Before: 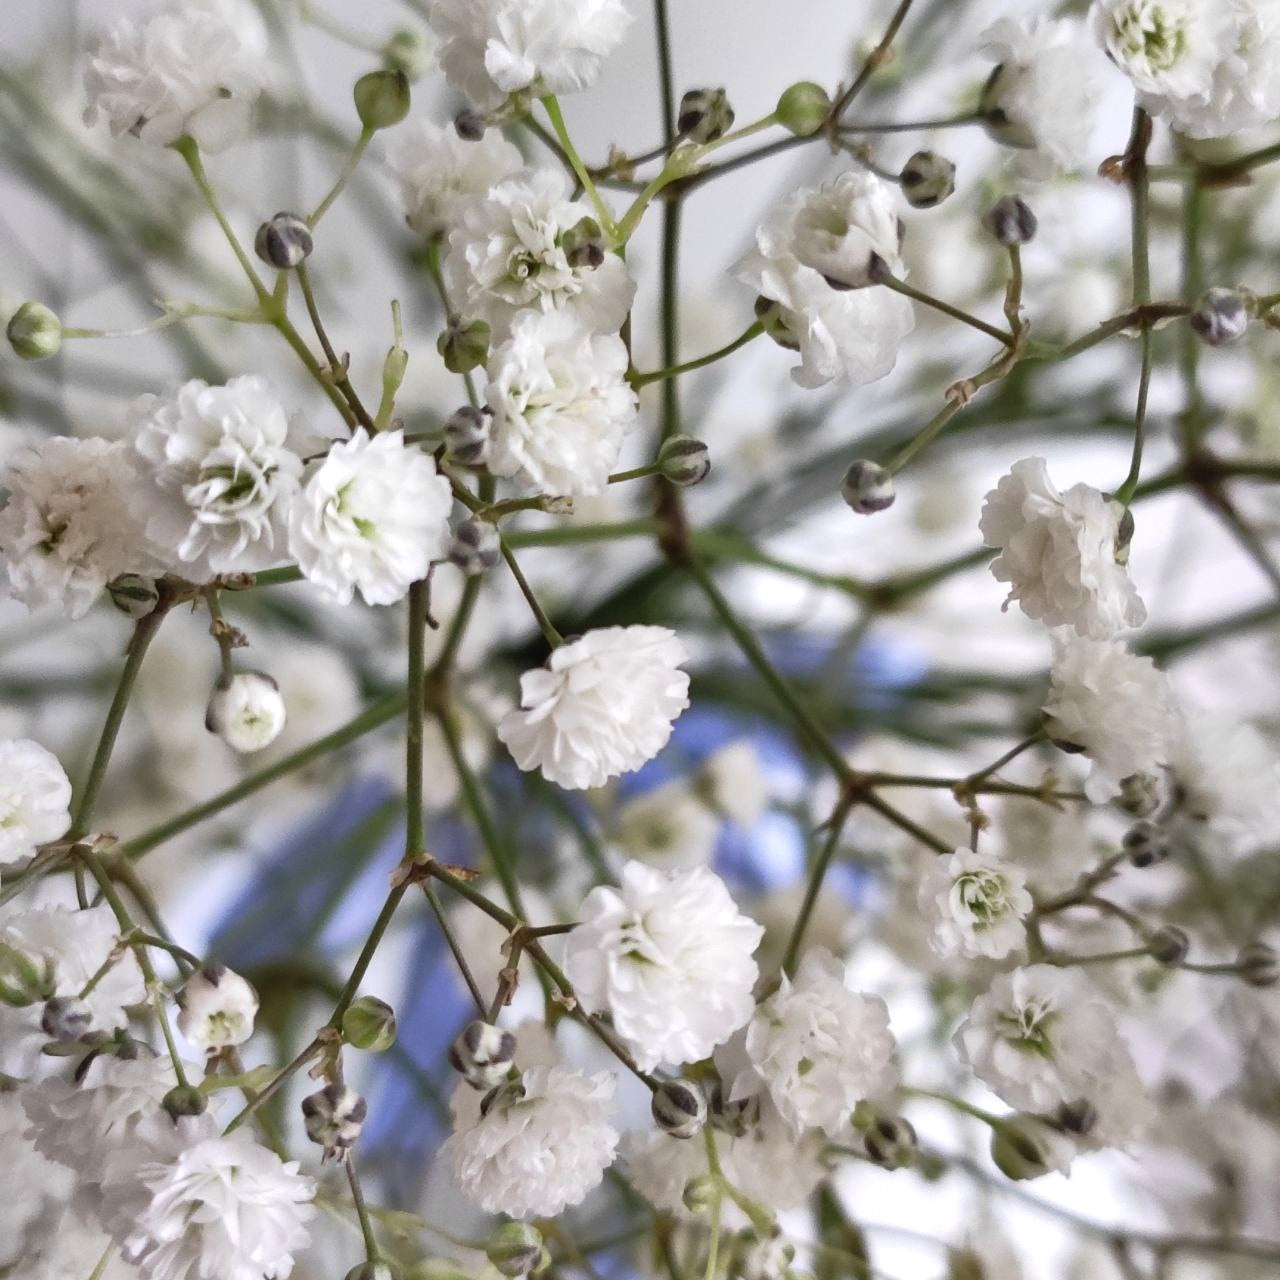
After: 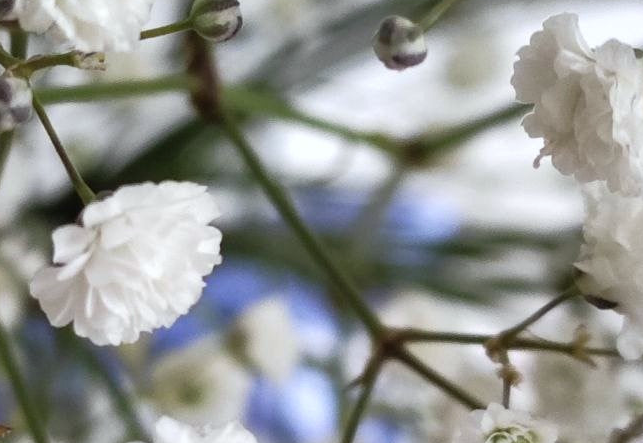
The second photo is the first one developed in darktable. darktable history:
crop: left 36.607%, top 34.735%, right 13.146%, bottom 30.611%
white balance: red 0.978, blue 0.999
